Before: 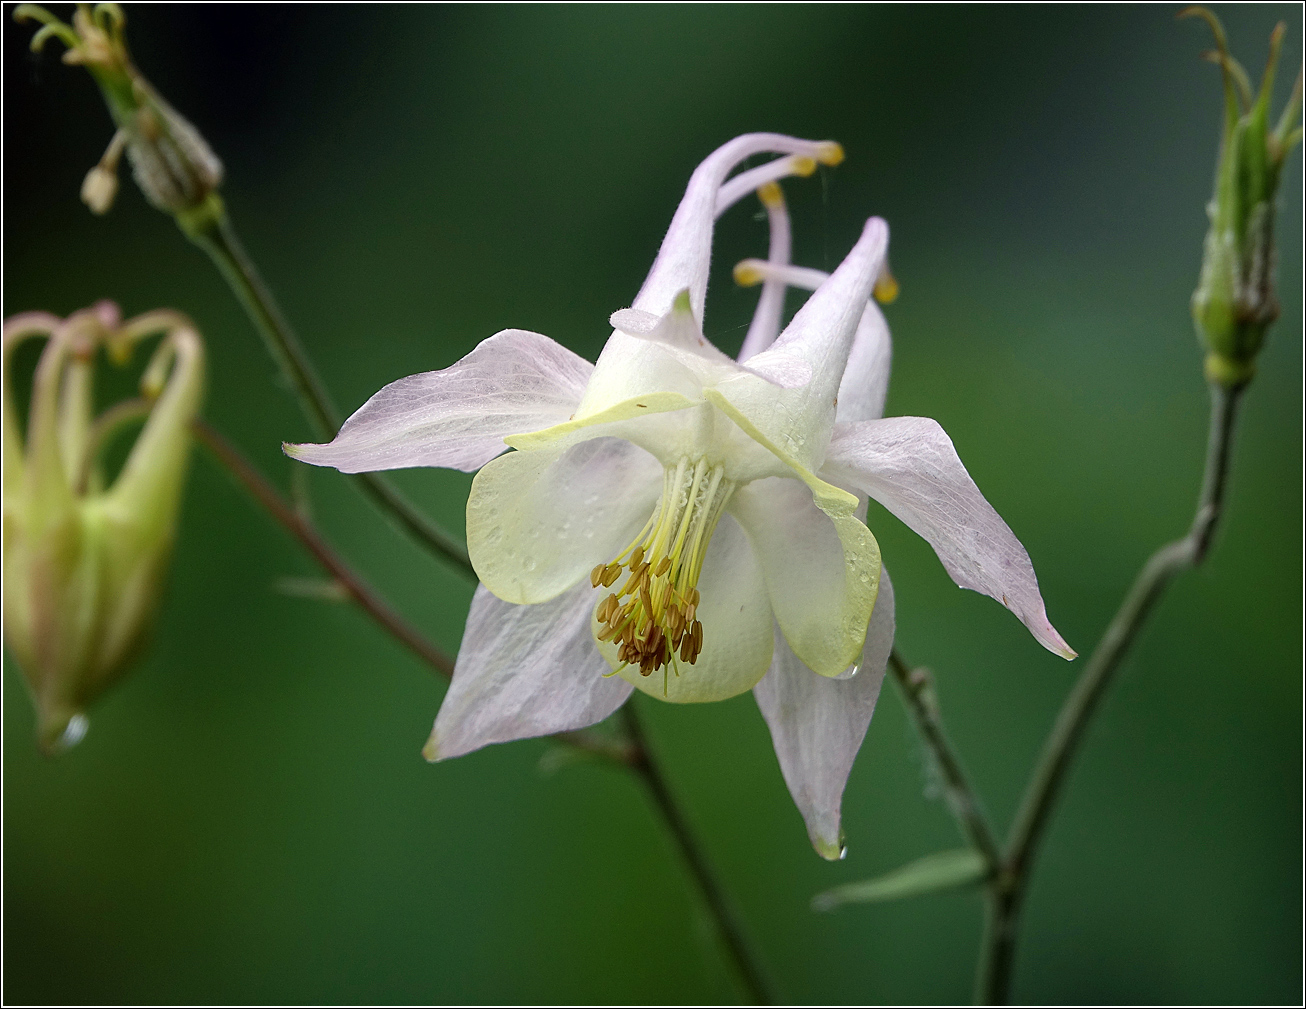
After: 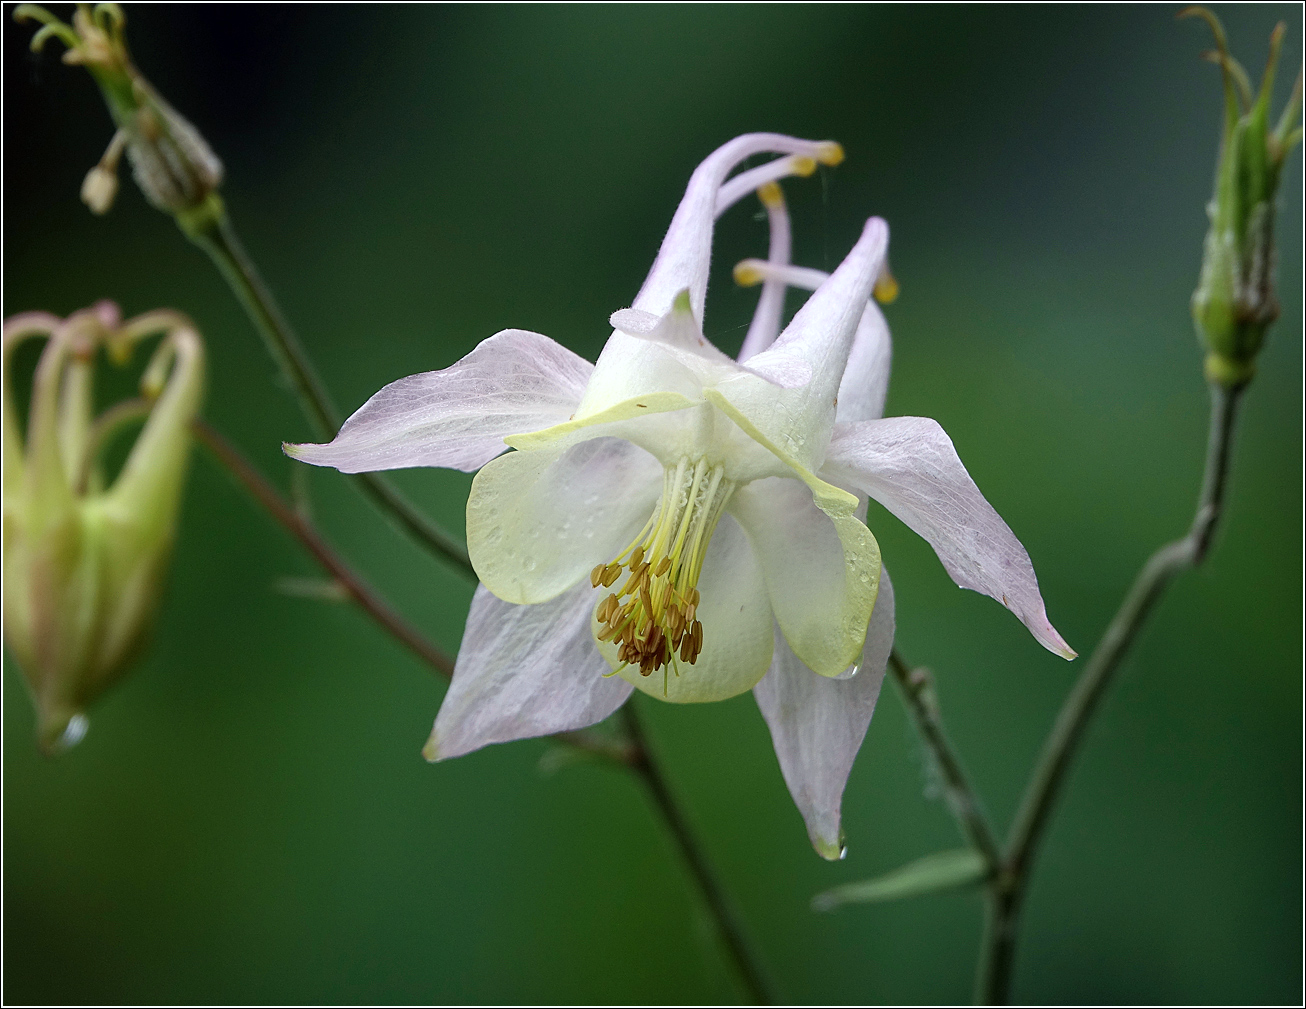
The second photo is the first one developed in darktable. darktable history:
color calibration: x 0.355, y 0.369, temperature 4746.85 K
